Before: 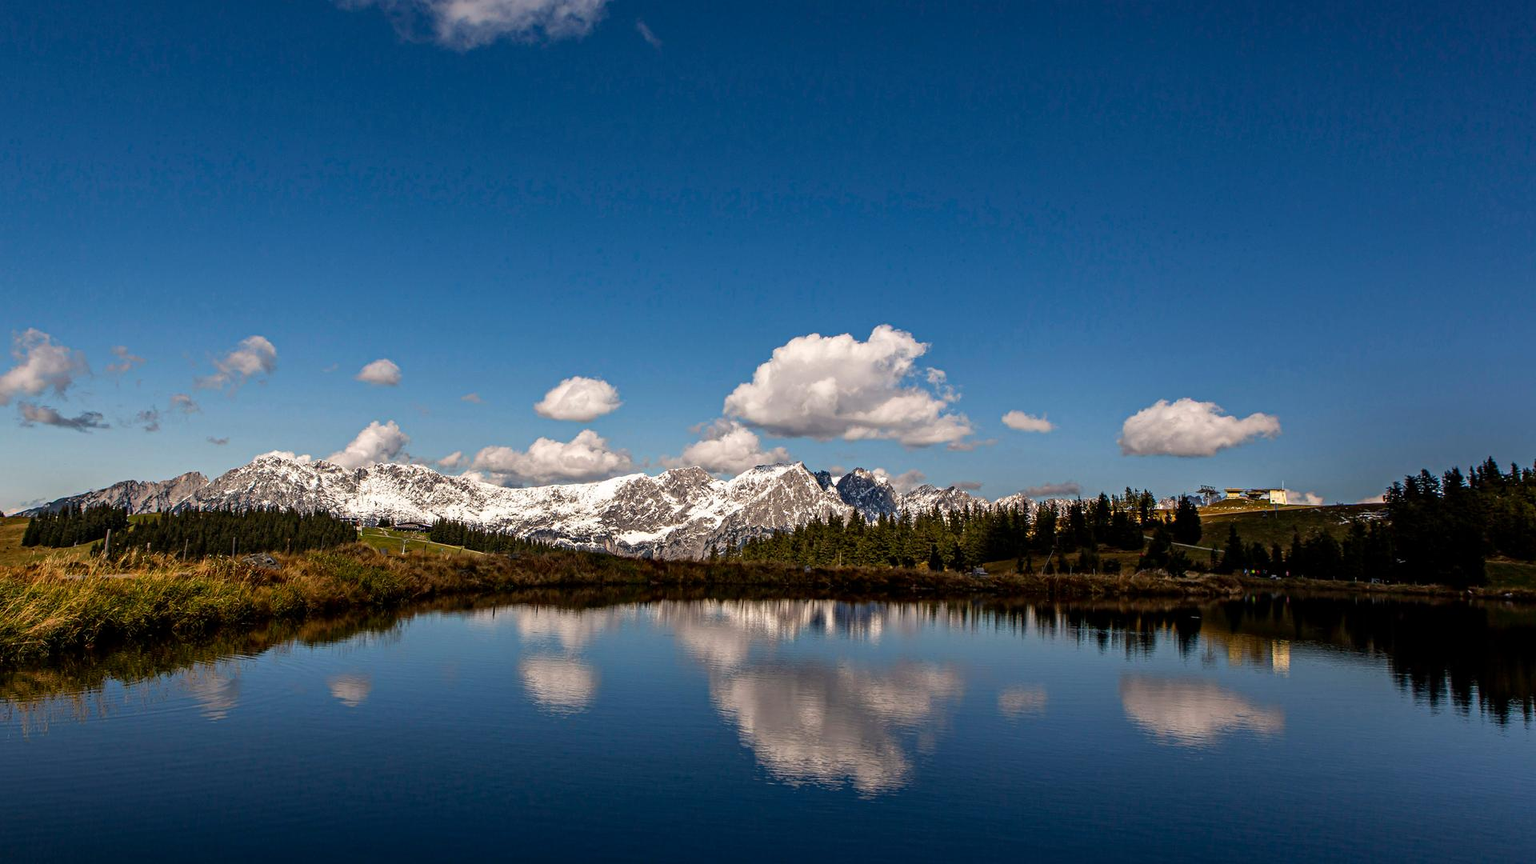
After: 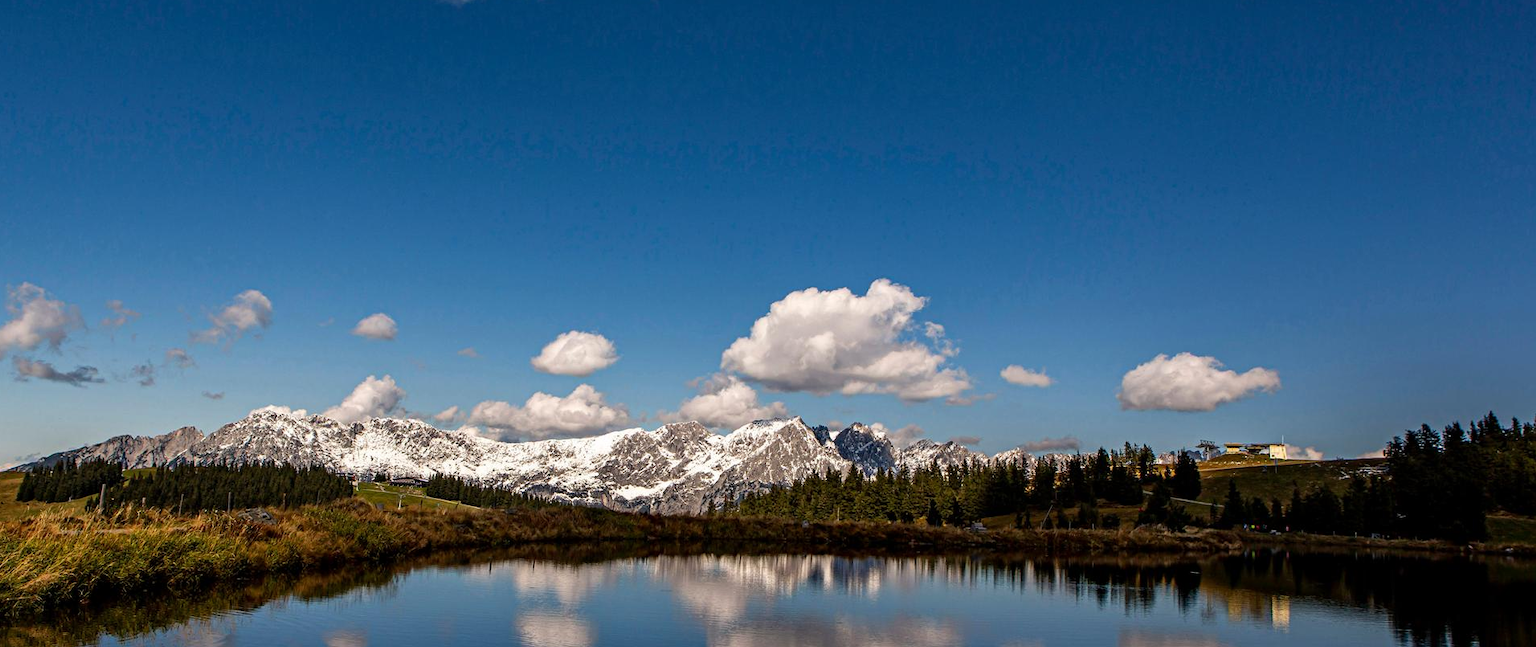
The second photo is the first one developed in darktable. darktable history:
crop: left 0.397%, top 5.516%, bottom 19.81%
